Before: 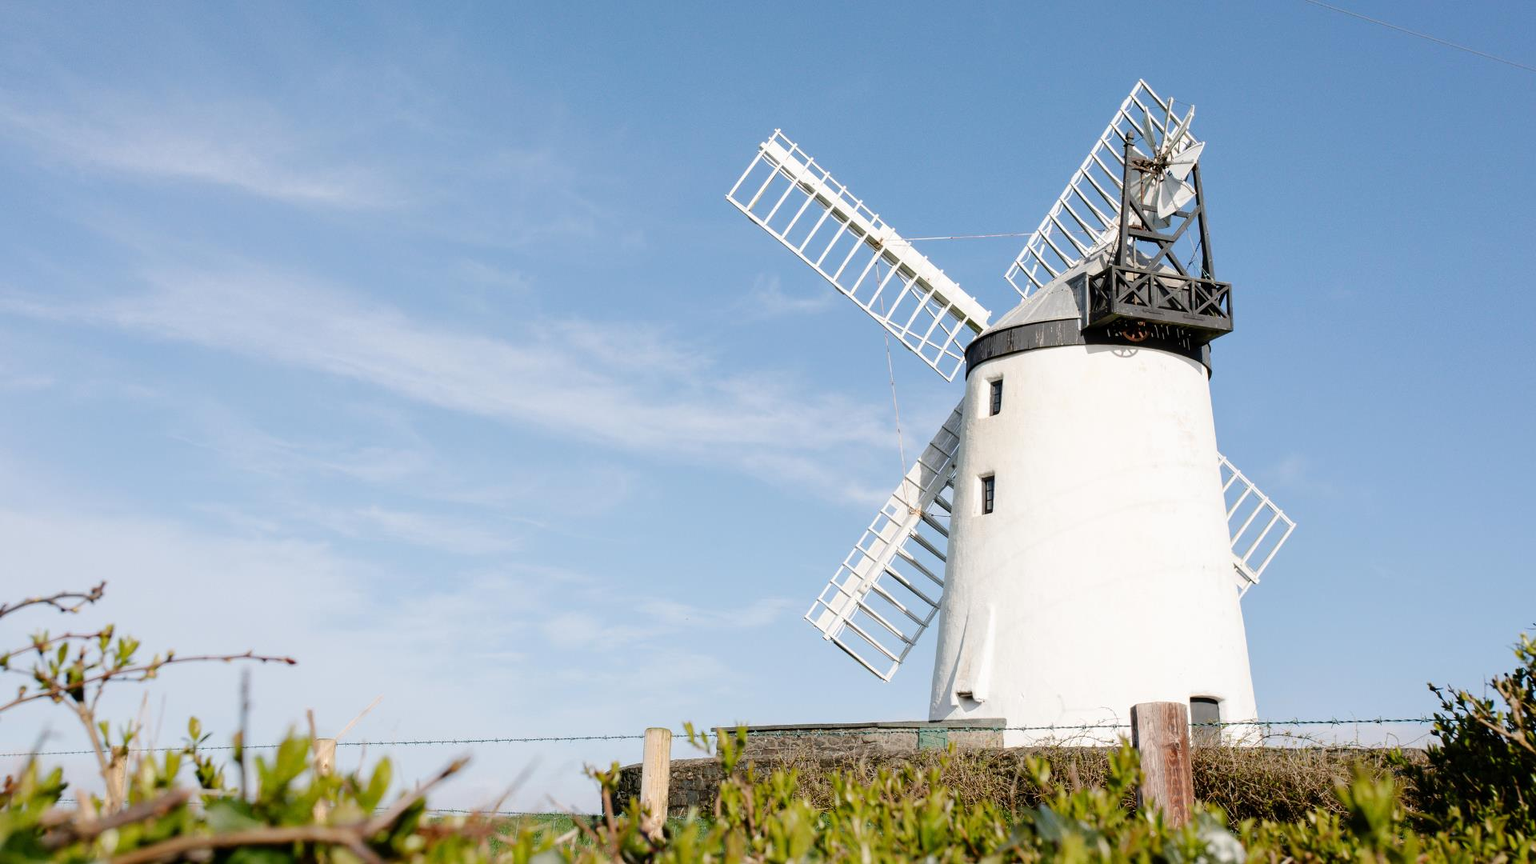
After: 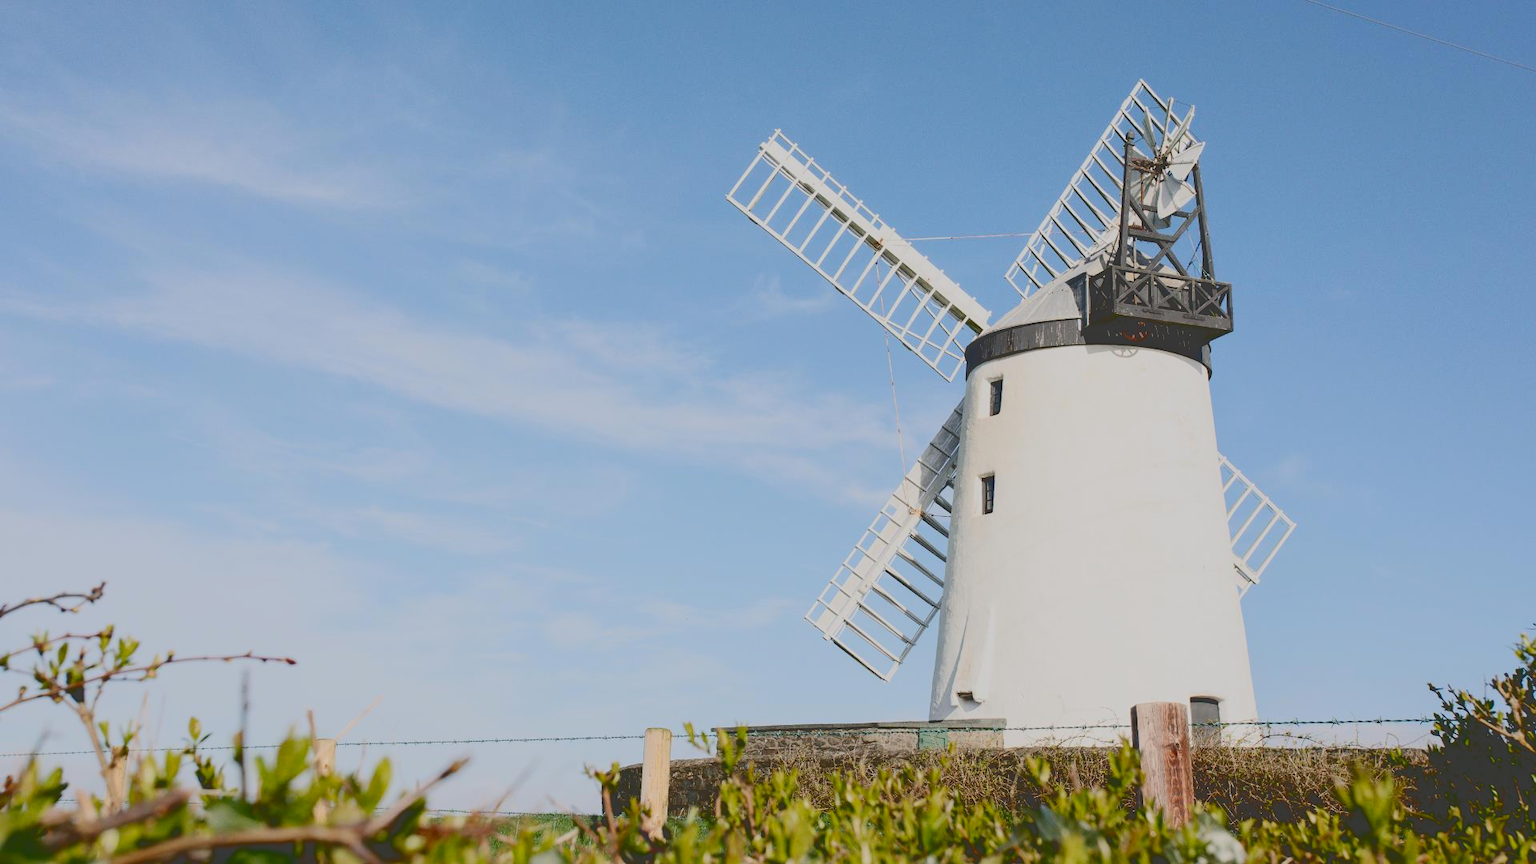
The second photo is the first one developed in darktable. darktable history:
tone curve: curves: ch0 [(0, 0.23) (0.125, 0.207) (0.245, 0.227) (0.736, 0.695) (1, 0.824)], color space Lab, independent channels, preserve colors none
